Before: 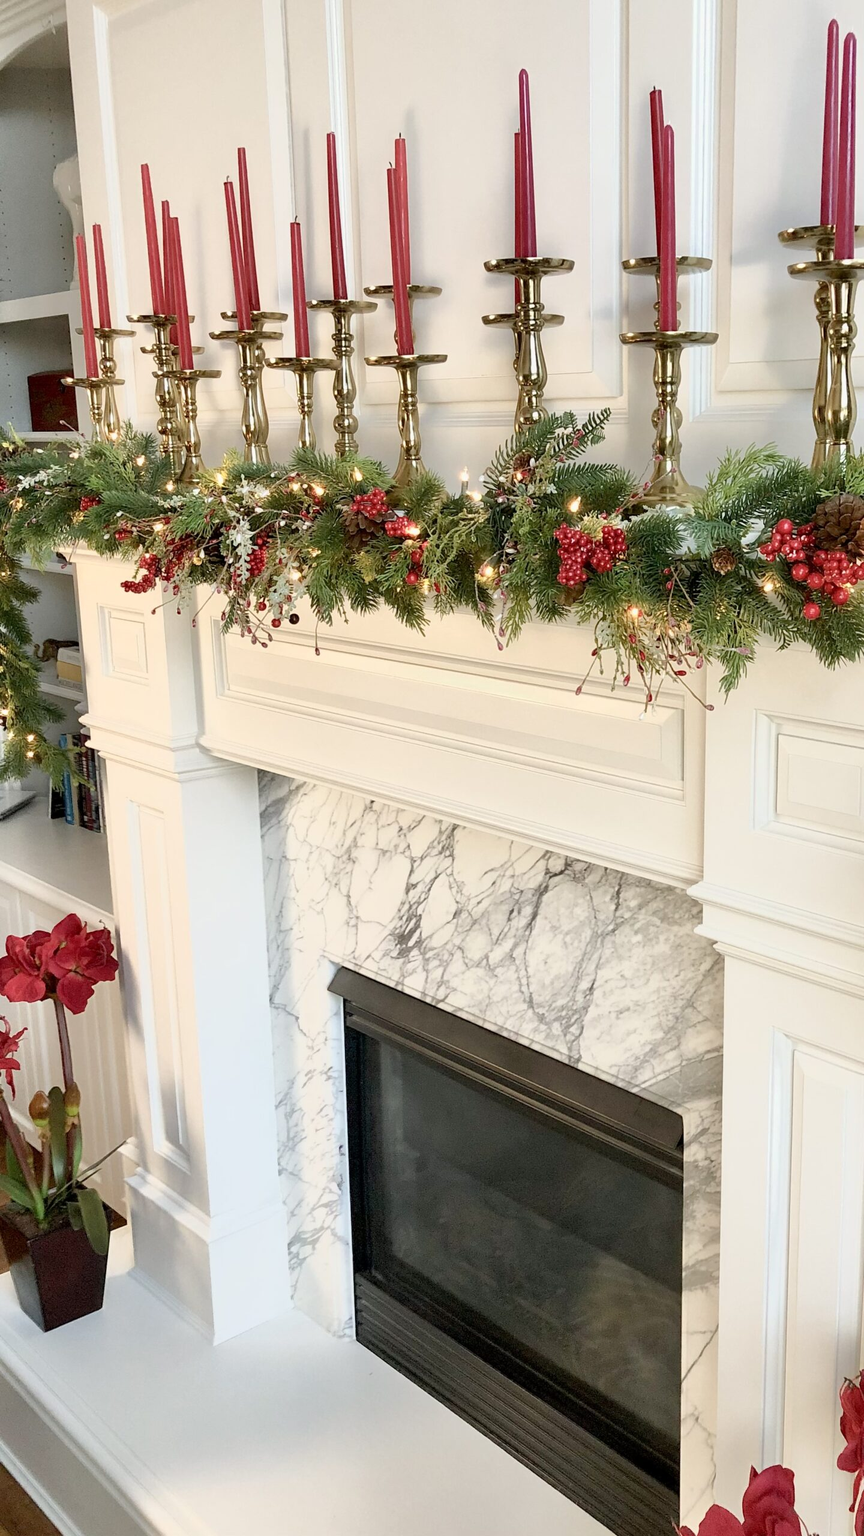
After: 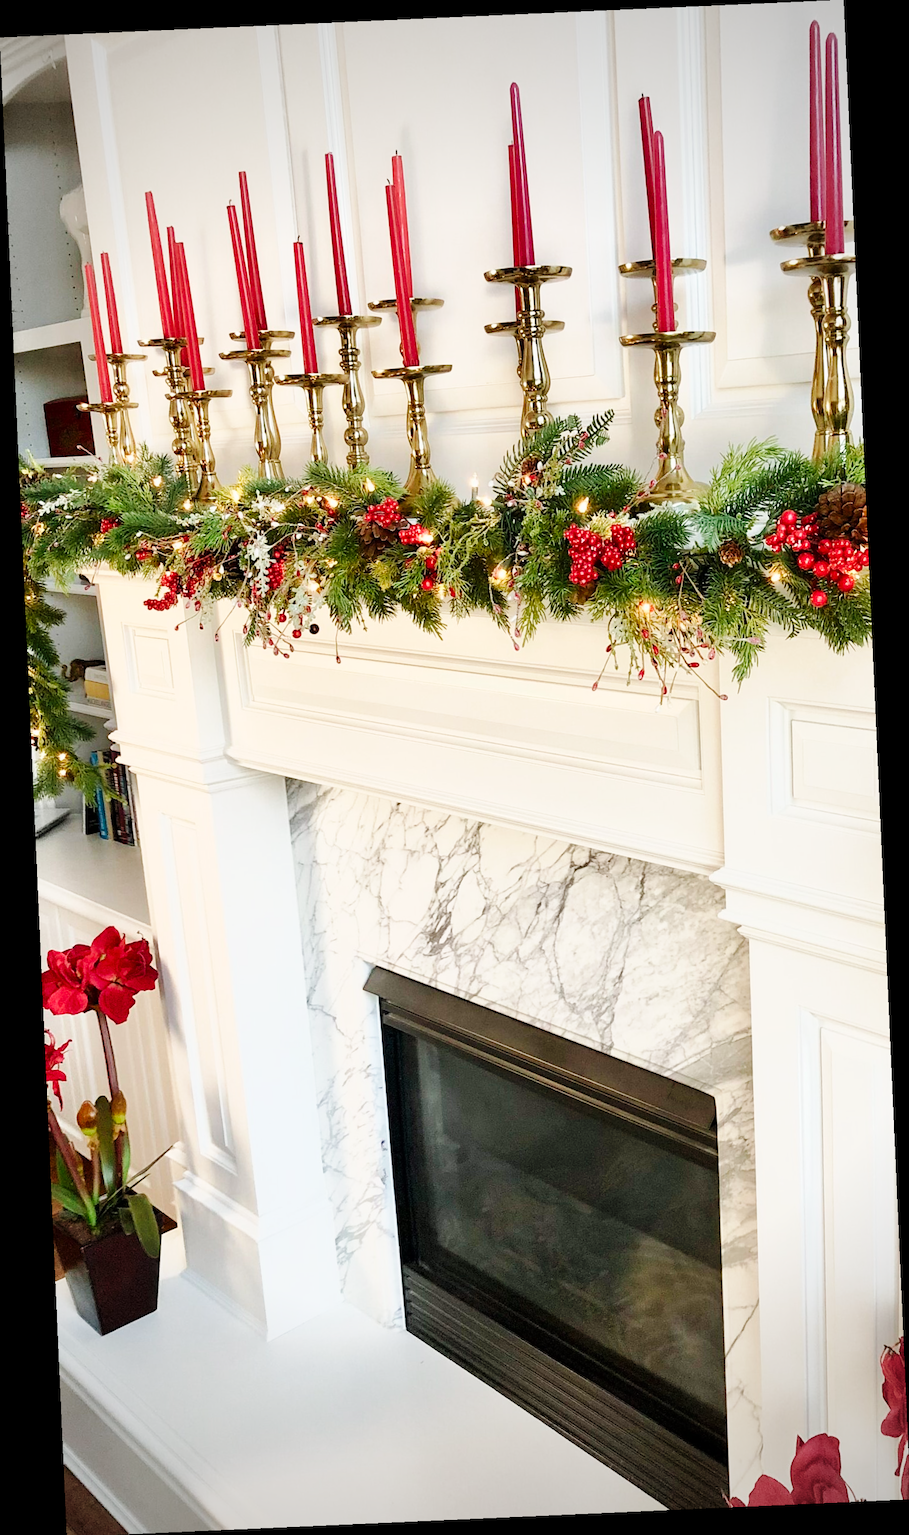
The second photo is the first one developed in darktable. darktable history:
base curve: curves: ch0 [(0, 0) (0.032, 0.025) (0.121, 0.166) (0.206, 0.329) (0.605, 0.79) (1, 1)], preserve colors none
vignetting: fall-off start 71.74%
rotate and perspective: rotation -2.56°, automatic cropping off
